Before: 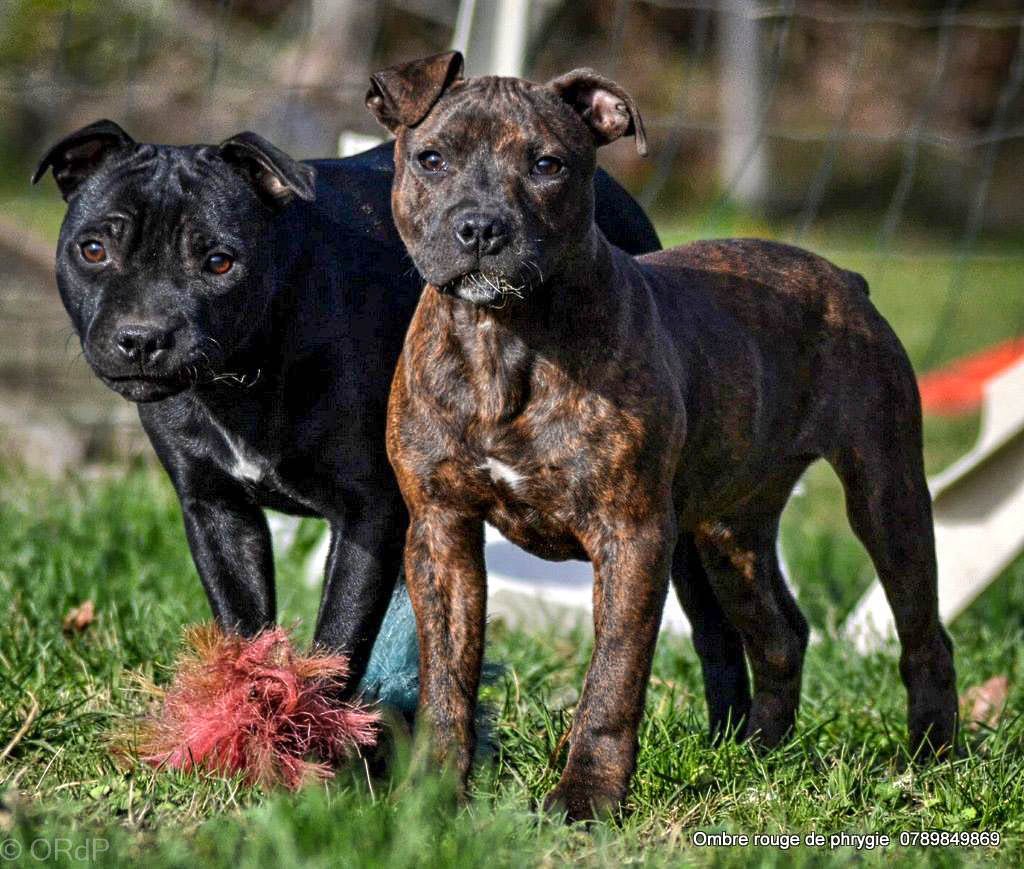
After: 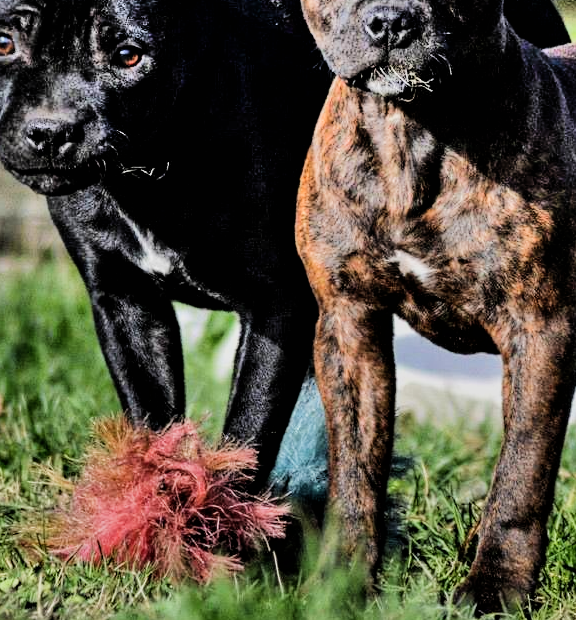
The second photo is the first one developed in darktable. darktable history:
contrast equalizer: y [[0.5 ×6], [0.5 ×6], [0.5, 0.5, 0.501, 0.545, 0.707, 0.863], [0 ×6], [0 ×6]]
crop: left 8.966%, top 23.852%, right 34.699%, bottom 4.703%
shadows and highlights: shadows 60, soften with gaussian
filmic rgb: black relative exposure -5 EV, hardness 2.88, contrast 1.2
